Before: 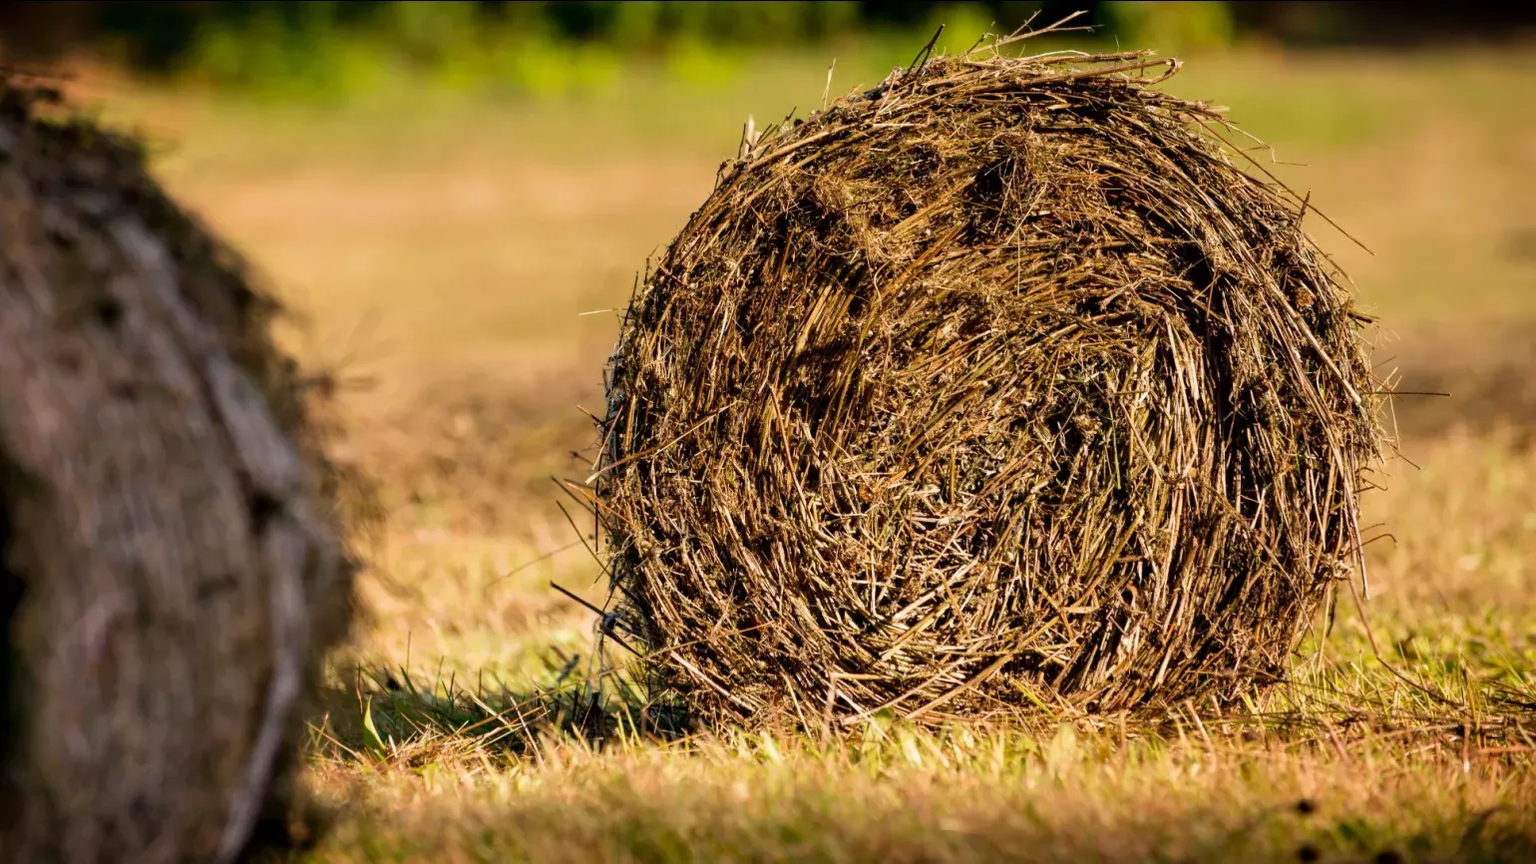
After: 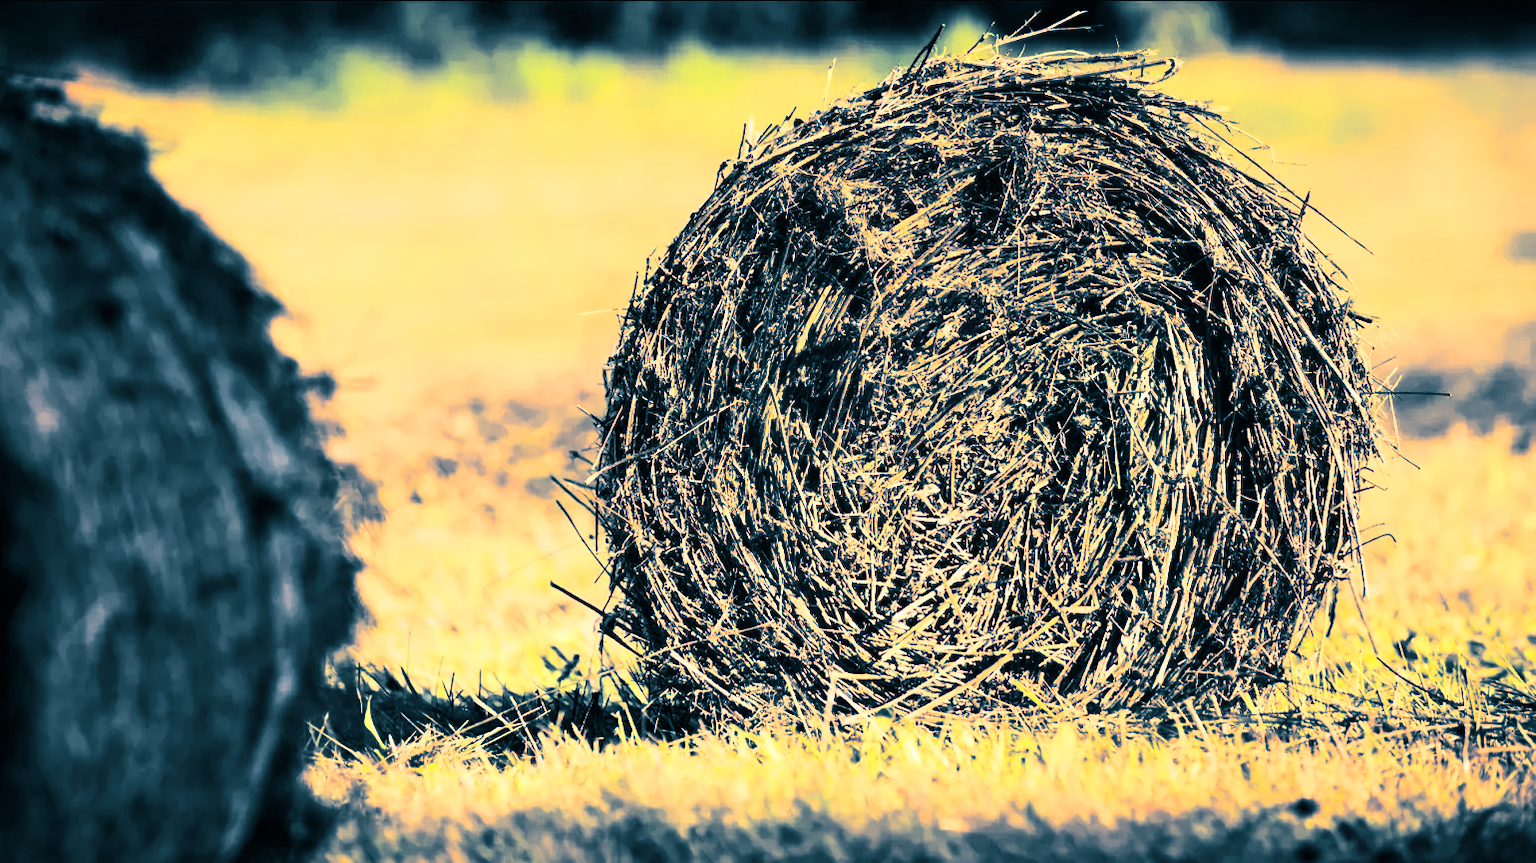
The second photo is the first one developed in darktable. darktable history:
split-toning: shadows › hue 212.4°, balance -70
contrast brightness saturation: contrast 0.62, brightness 0.34, saturation 0.14
